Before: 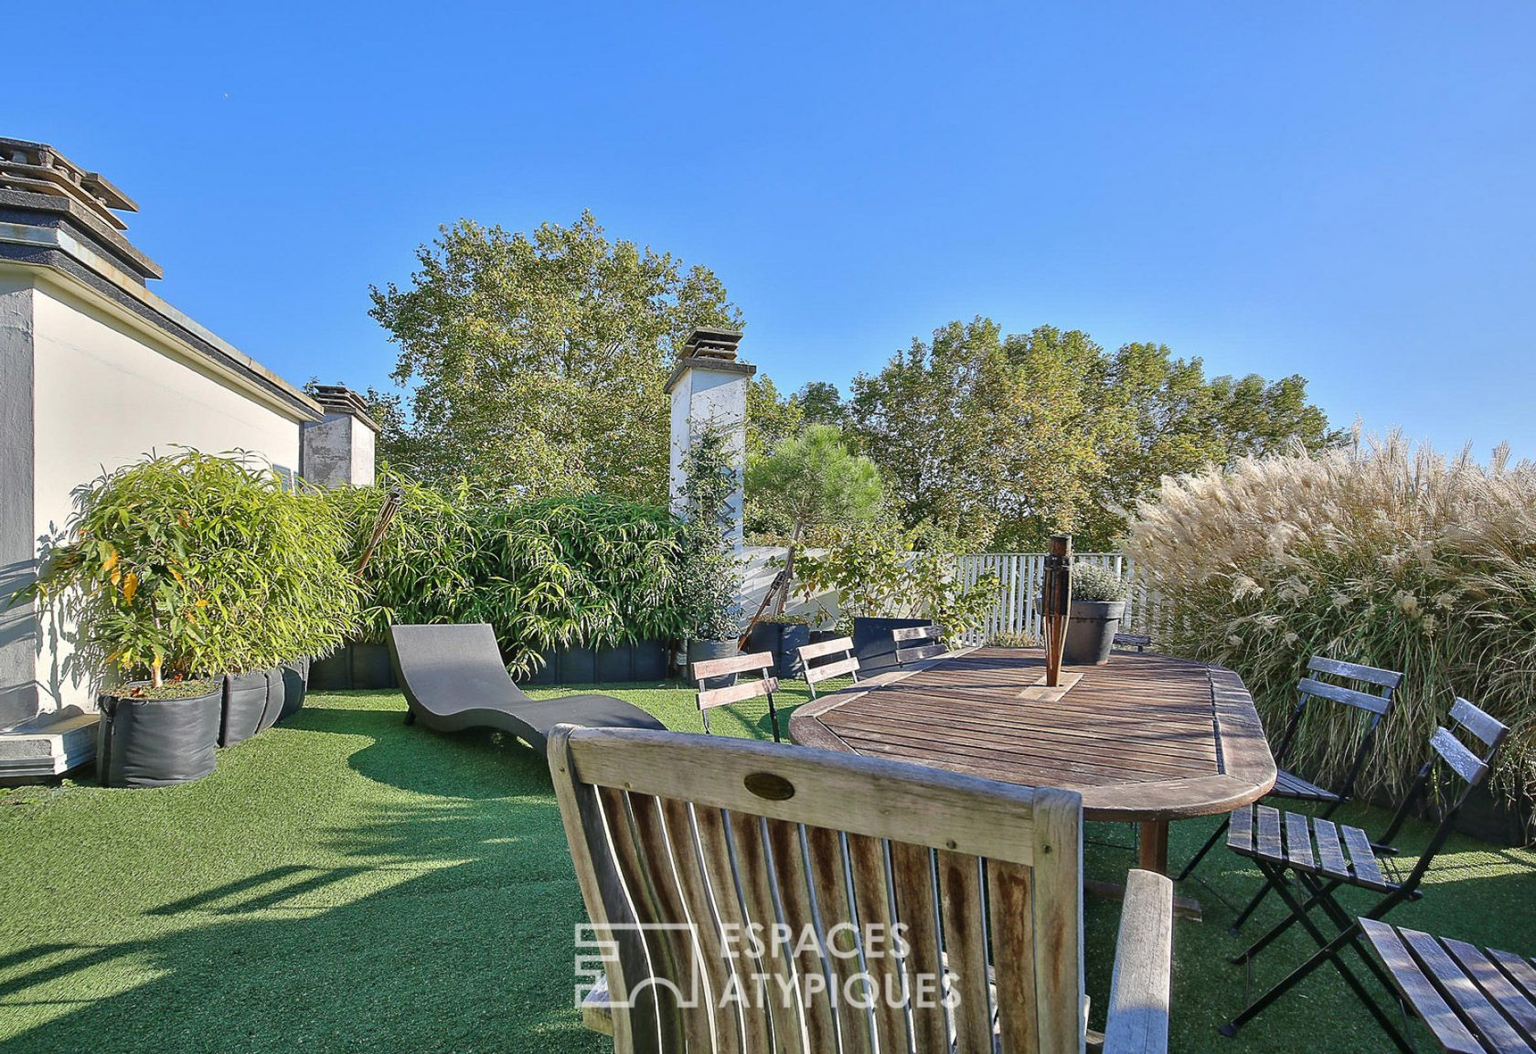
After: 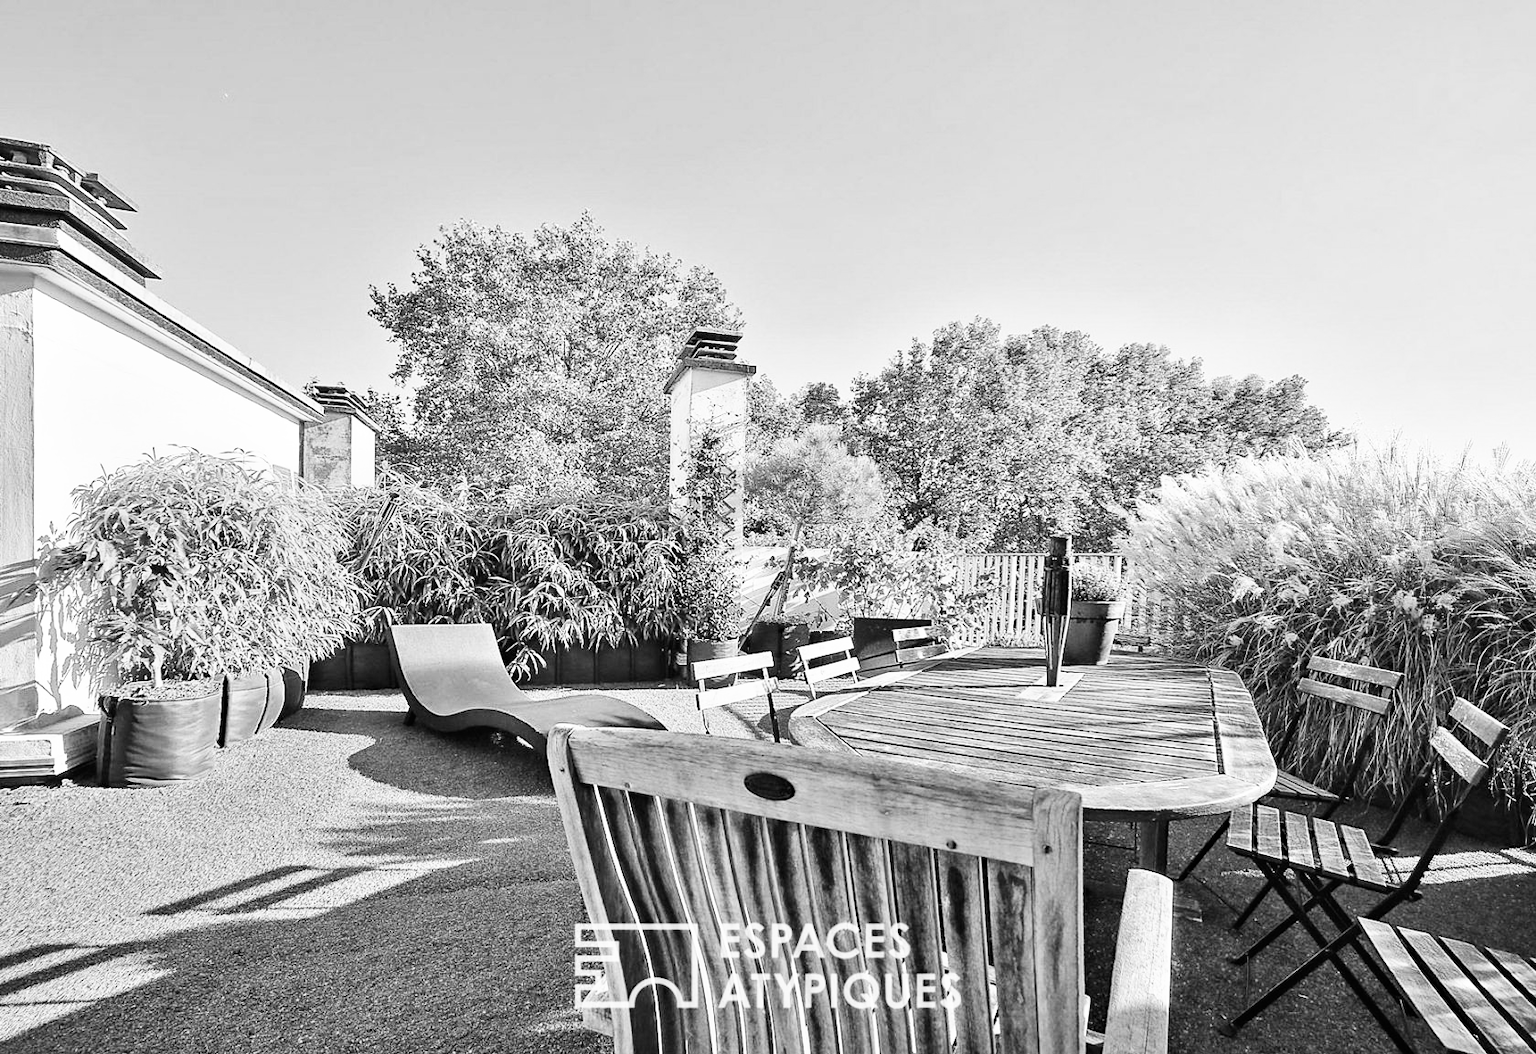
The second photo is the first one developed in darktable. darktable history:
base curve: curves: ch0 [(0, 0) (0.007, 0.004) (0.027, 0.03) (0.046, 0.07) (0.207, 0.54) (0.442, 0.872) (0.673, 0.972) (1, 1)], preserve colors none
monochrome: on, module defaults
color correction: highlights a* -1.43, highlights b* 10.12, shadows a* 0.395, shadows b* 19.35
haze removal: compatibility mode true, adaptive false
